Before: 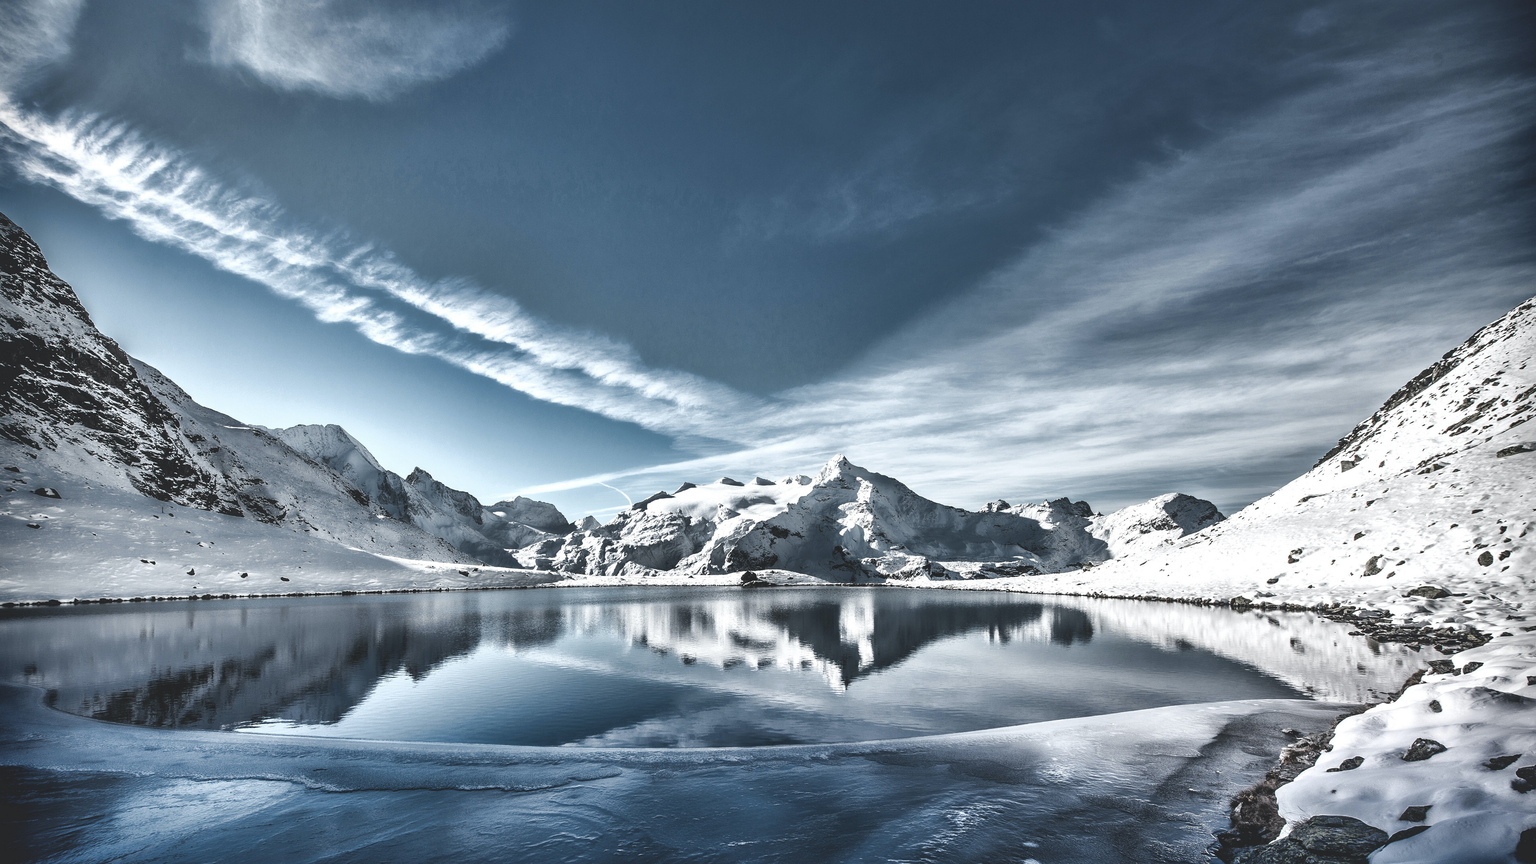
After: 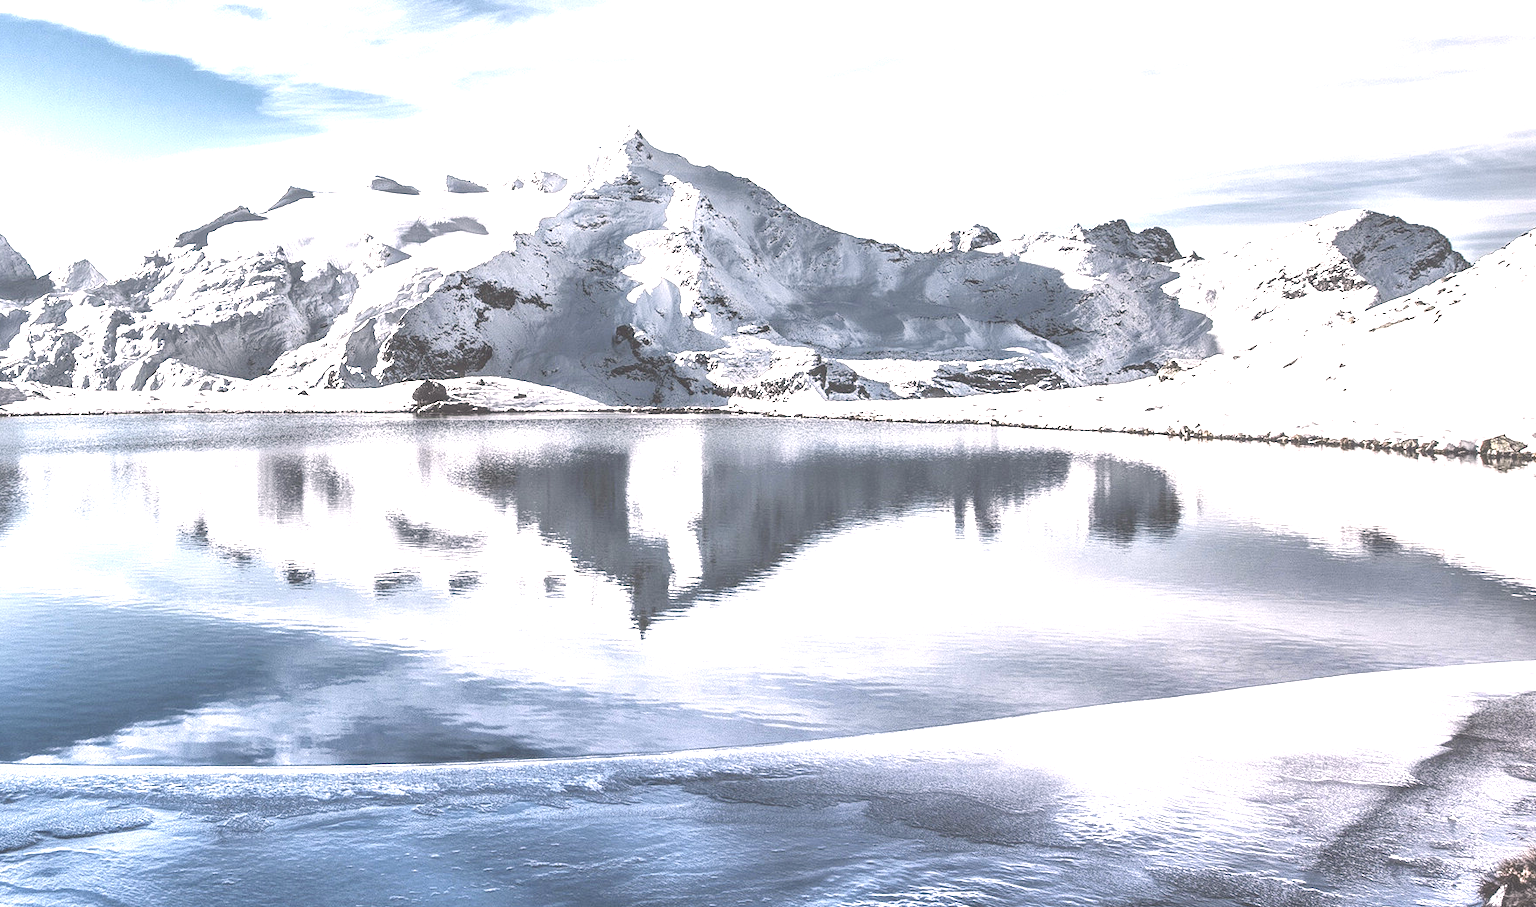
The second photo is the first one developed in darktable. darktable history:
exposure: black level correction 0.001, exposure 1.398 EV, compensate highlight preservation false
contrast brightness saturation: brightness 0.146
color calibration: output R [1.063, -0.012, -0.003, 0], output B [-0.079, 0.047, 1, 0], illuminant Planckian (black body), x 0.352, y 0.351, temperature 4775.51 K
local contrast: on, module defaults
crop: left 35.94%, top 45.963%, right 18.213%, bottom 5.875%
